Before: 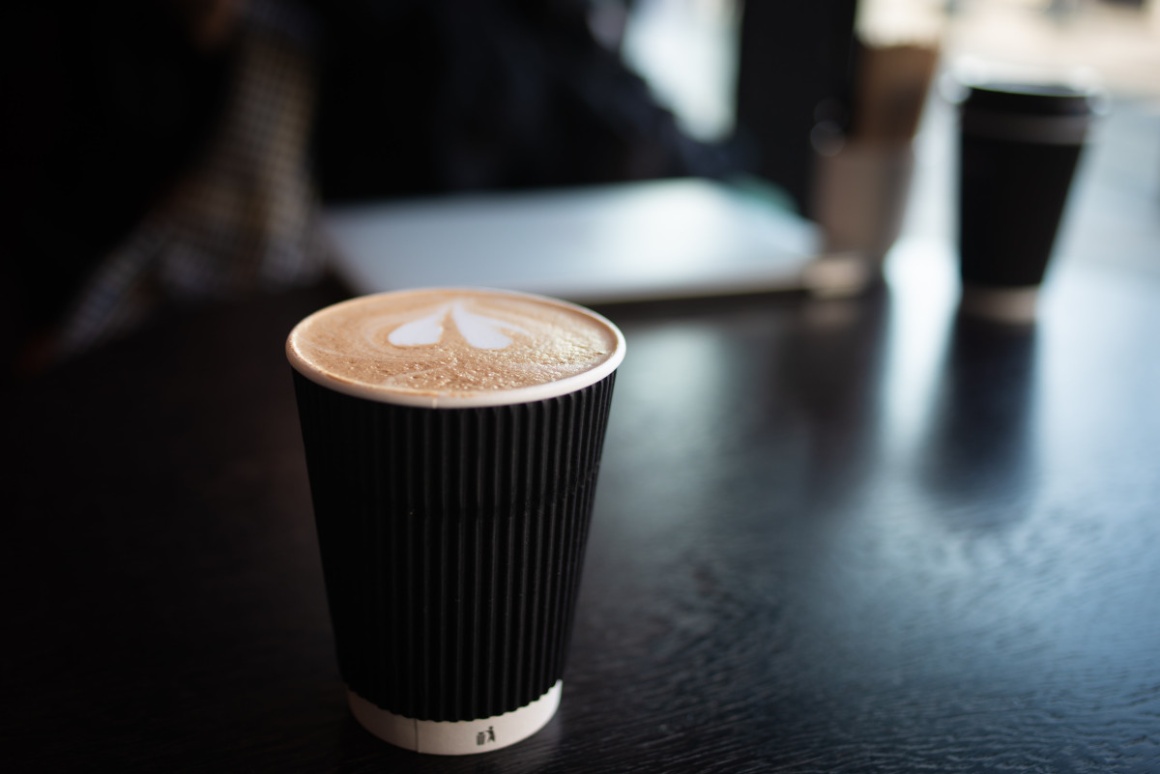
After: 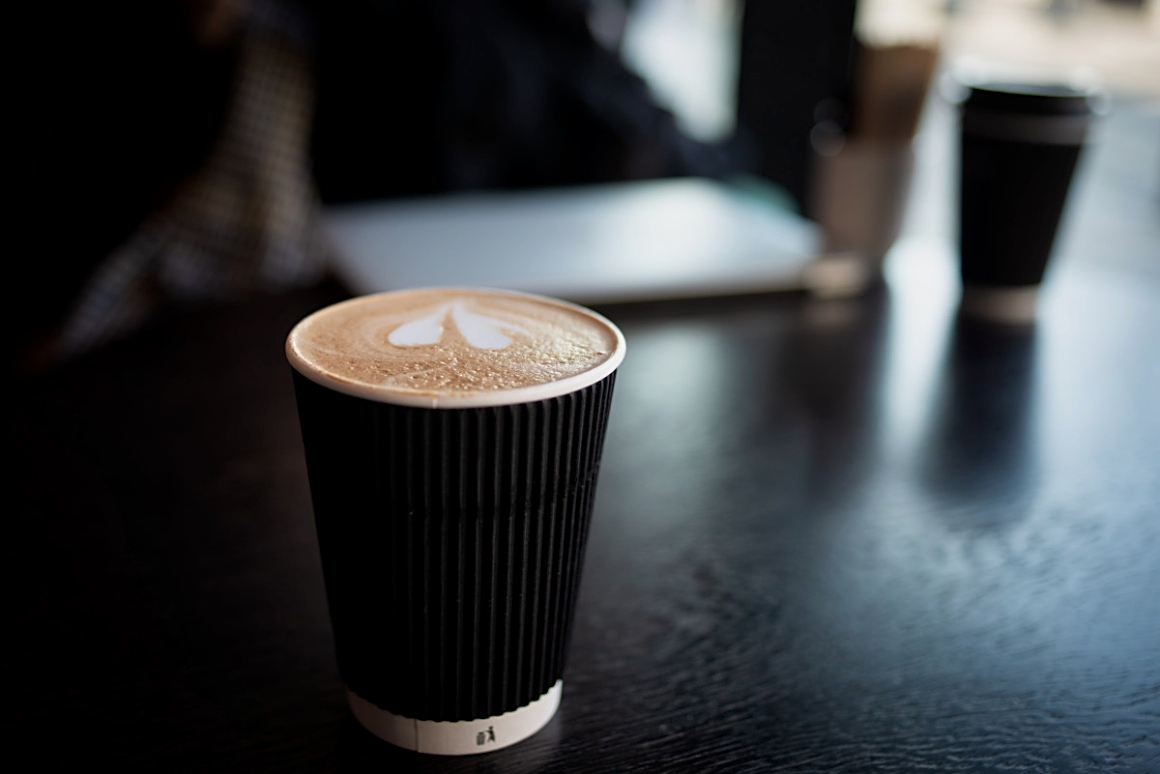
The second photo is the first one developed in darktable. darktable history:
sharpen: amount 0.478
local contrast: mode bilateral grid, contrast 20, coarseness 50, detail 120%, midtone range 0.2
exposure: black level correction 0.001, exposure -0.2 EV, compensate highlight preservation false
